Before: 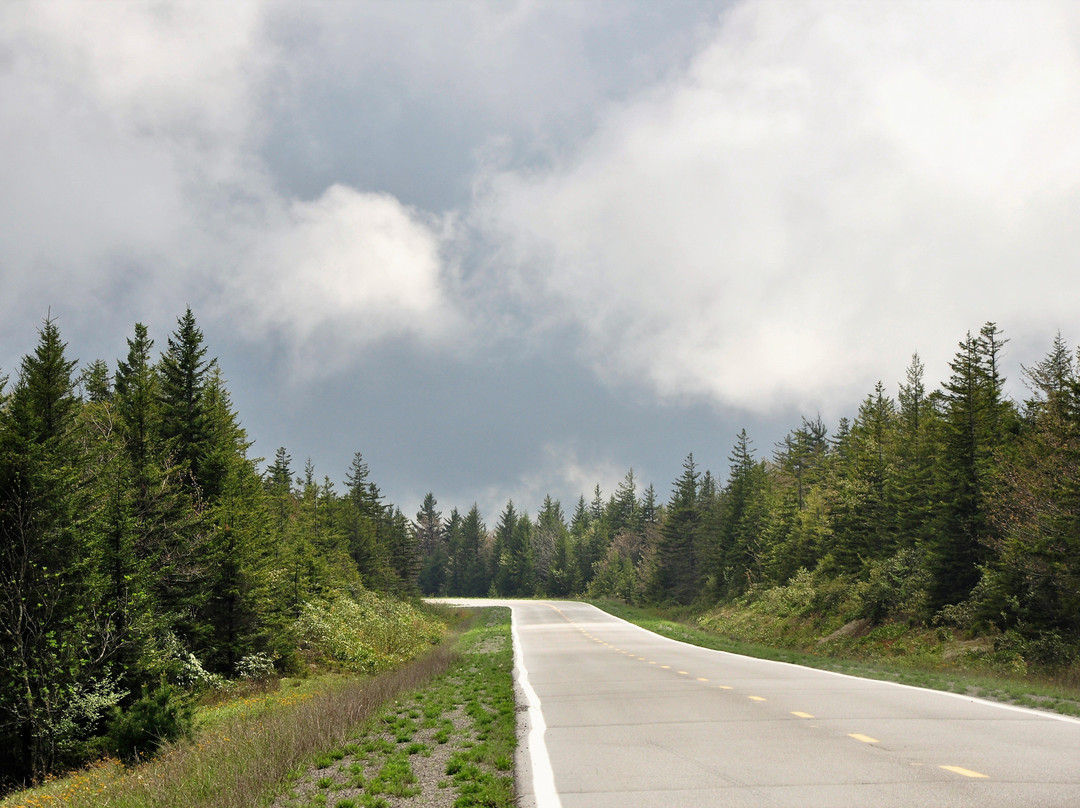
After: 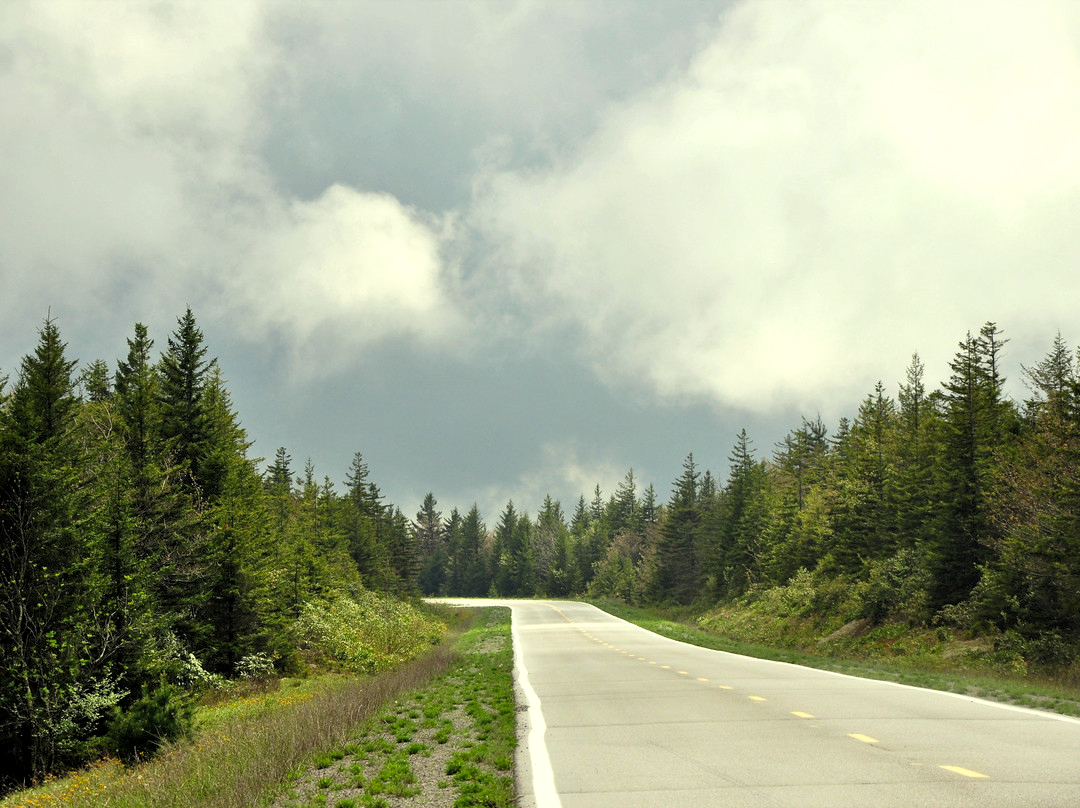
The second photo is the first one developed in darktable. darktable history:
local contrast: mode bilateral grid, contrast 20, coarseness 50, detail 102%, midtone range 0.2
levels: levels [0.016, 0.484, 0.953]
color correction: highlights a* -5.94, highlights b* 11.19
